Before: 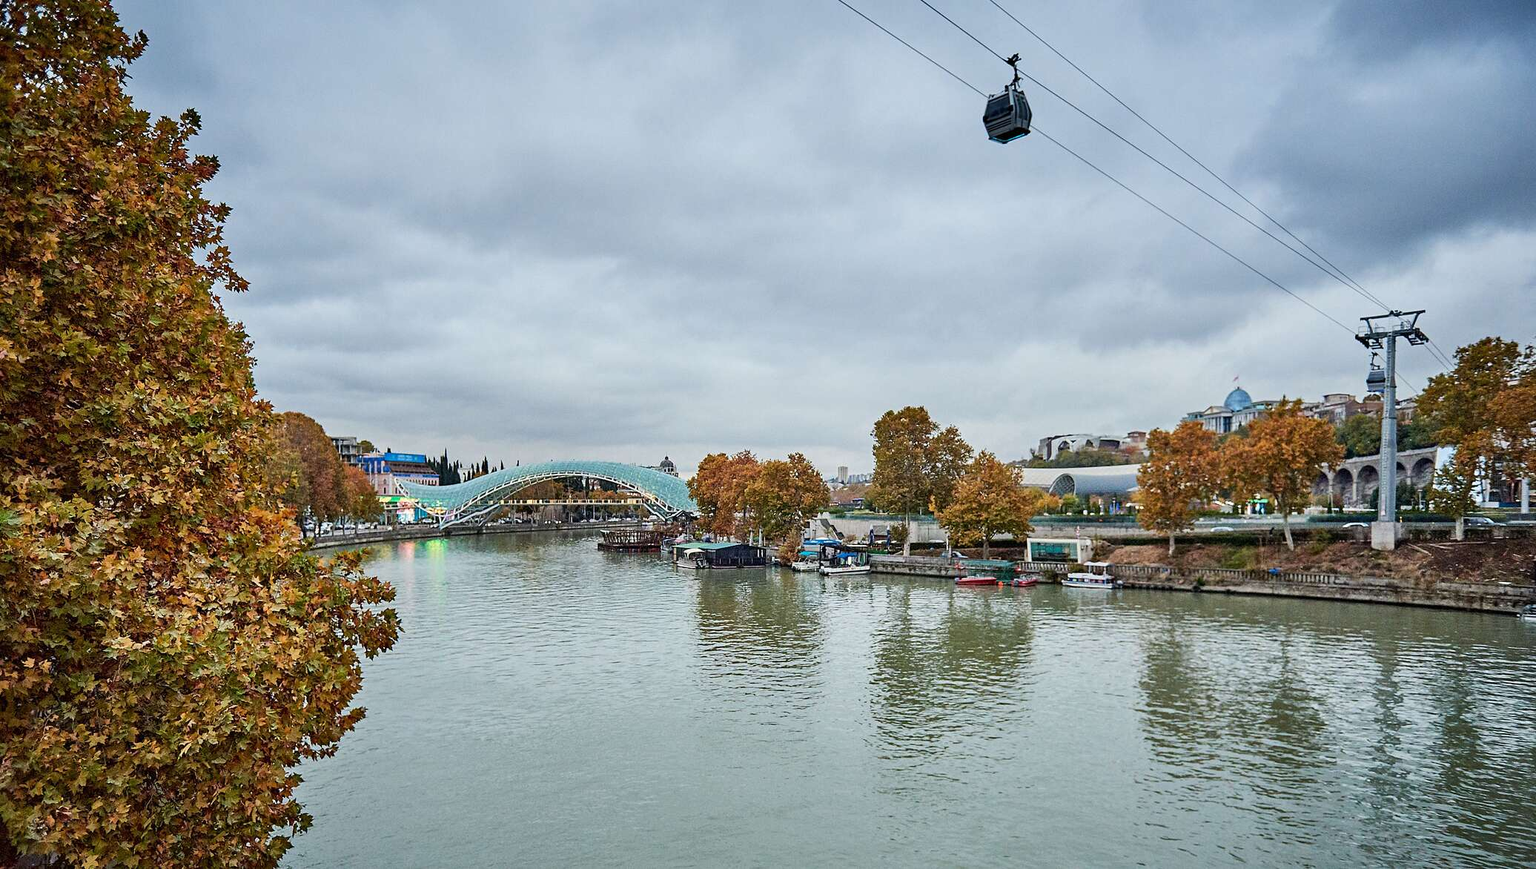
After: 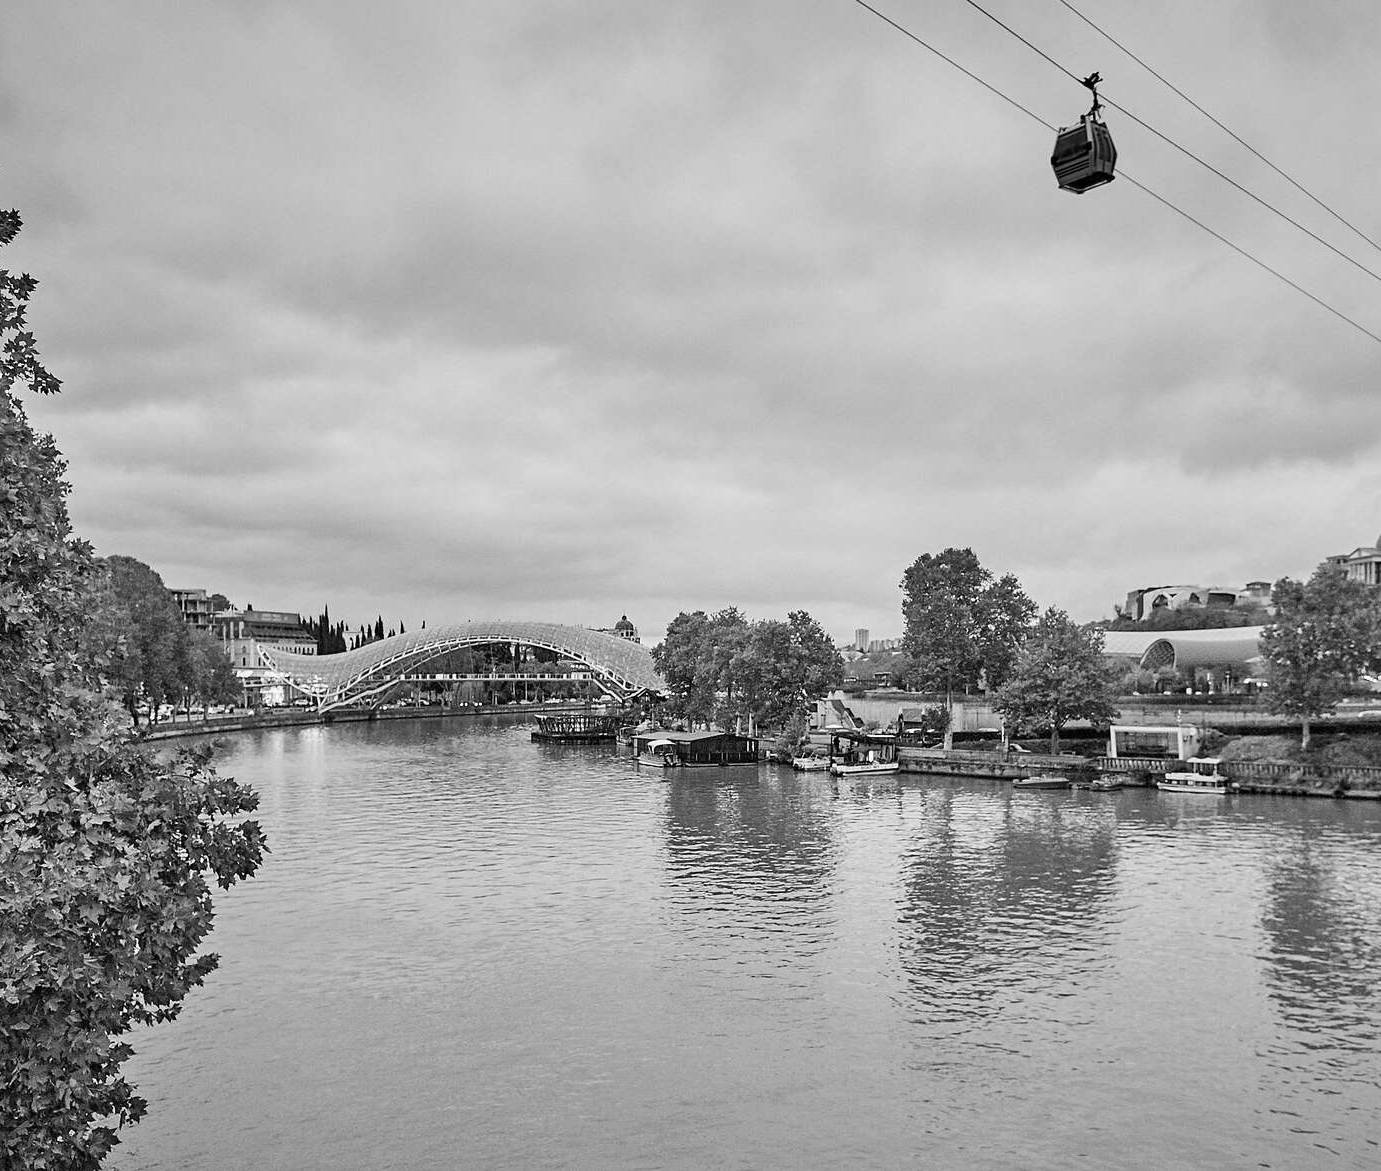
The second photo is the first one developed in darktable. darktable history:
monochrome: on, module defaults
crop and rotate: left 13.342%, right 19.991%
